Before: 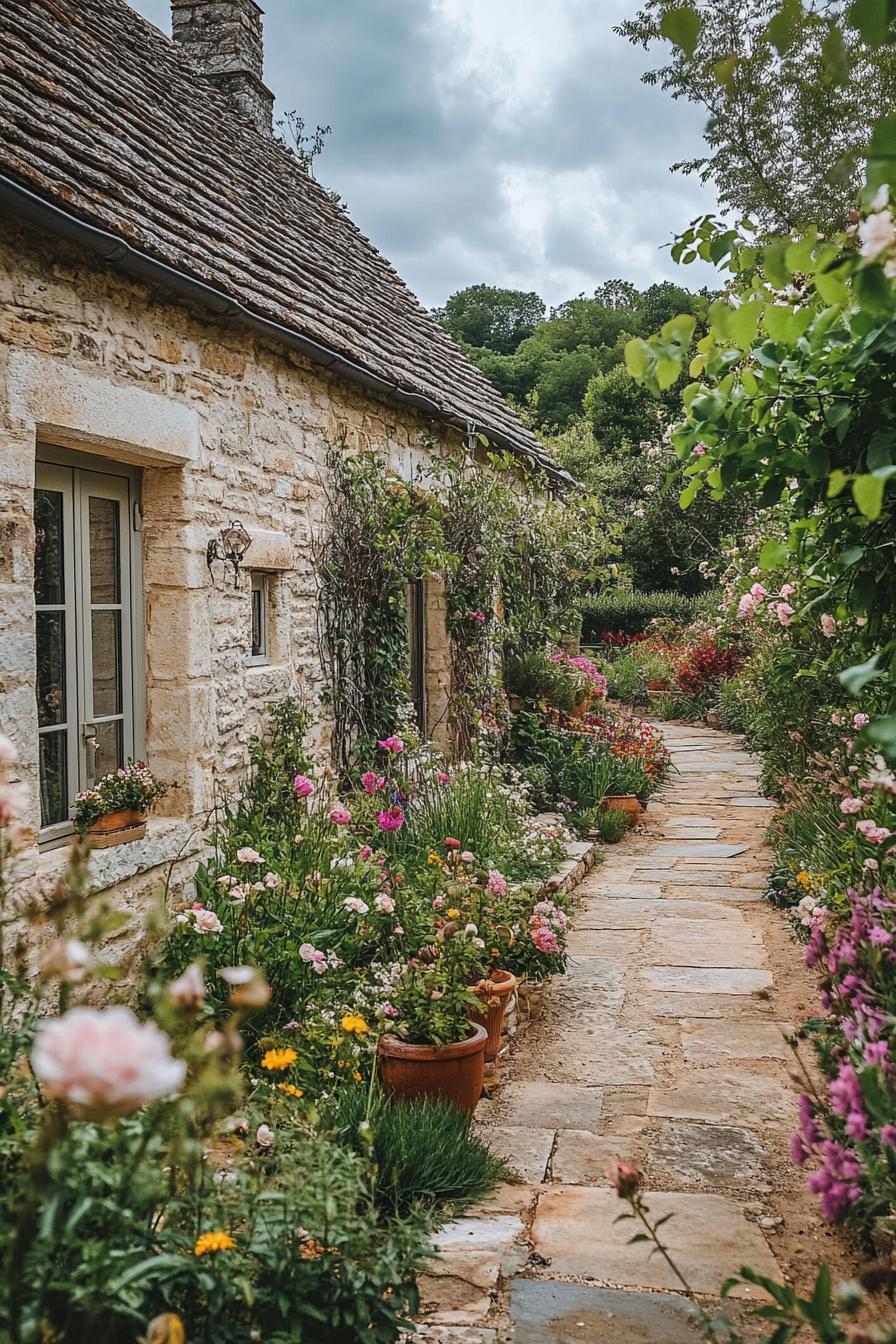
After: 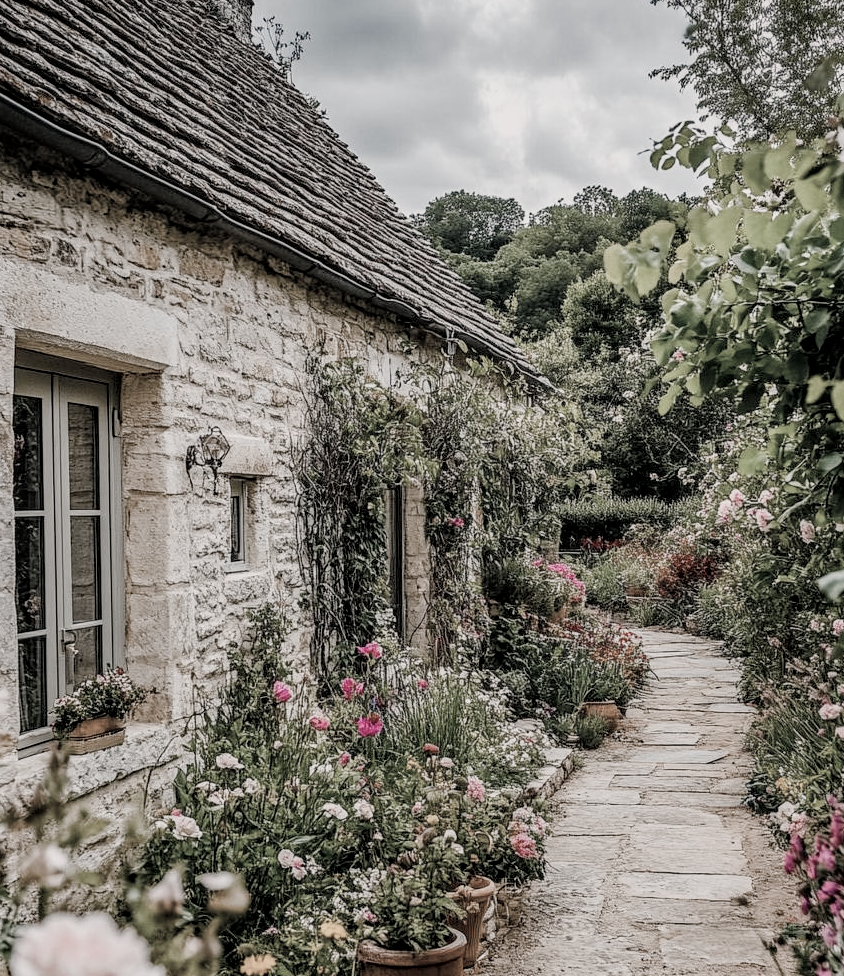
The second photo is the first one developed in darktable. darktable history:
color balance rgb: highlights gain › chroma 3.218%, highlights gain › hue 55.86°, linear chroma grading › global chroma 14.814%, perceptual saturation grading › global saturation -0.018%, perceptual saturation grading › highlights -34.907%, perceptual saturation grading › mid-tones 14.985%, perceptual saturation grading › shadows 48.006%, global vibrance 9.955%
color zones: curves: ch1 [(0, 0.34) (0.143, 0.164) (0.286, 0.152) (0.429, 0.176) (0.571, 0.173) (0.714, 0.188) (0.857, 0.199) (1, 0.34)]
local contrast: on, module defaults
crop: left 2.443%, top 7.049%, right 3.253%, bottom 20.289%
filmic rgb: black relative exposure -7.72 EV, white relative exposure 4.43 EV, threshold 5.94 EV, target black luminance 0%, hardness 3.75, latitude 50.64%, contrast 1.076, highlights saturation mix 8.53%, shadows ↔ highlights balance -0.246%, enable highlight reconstruction true
exposure: exposure 0.298 EV, compensate exposure bias true, compensate highlight preservation false
